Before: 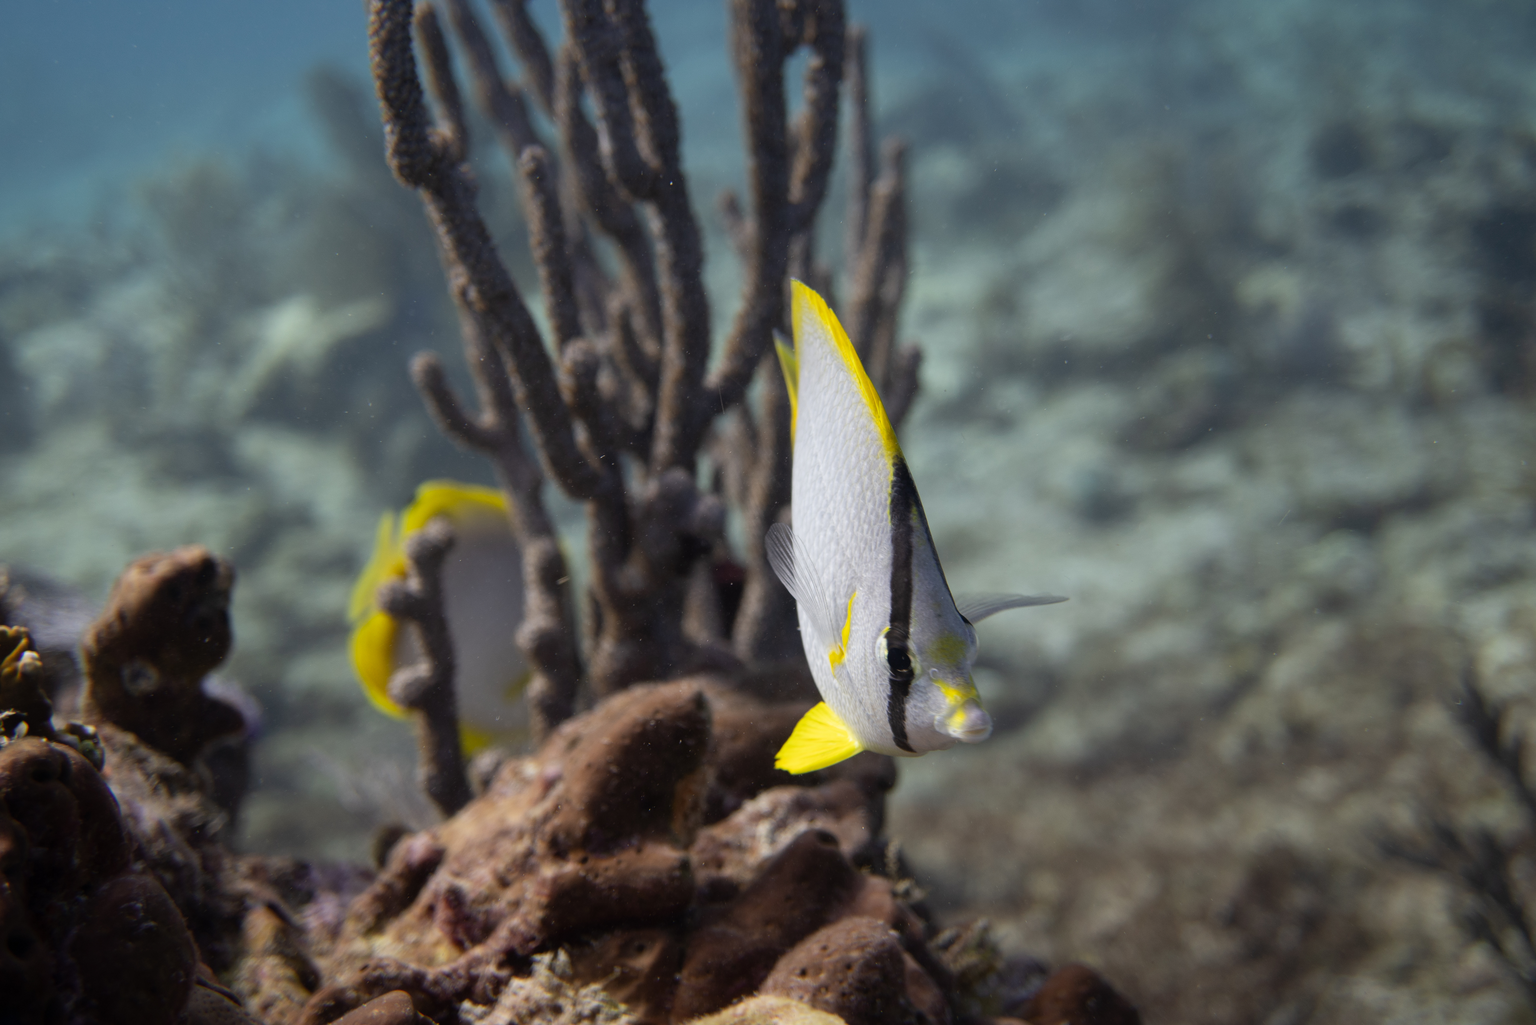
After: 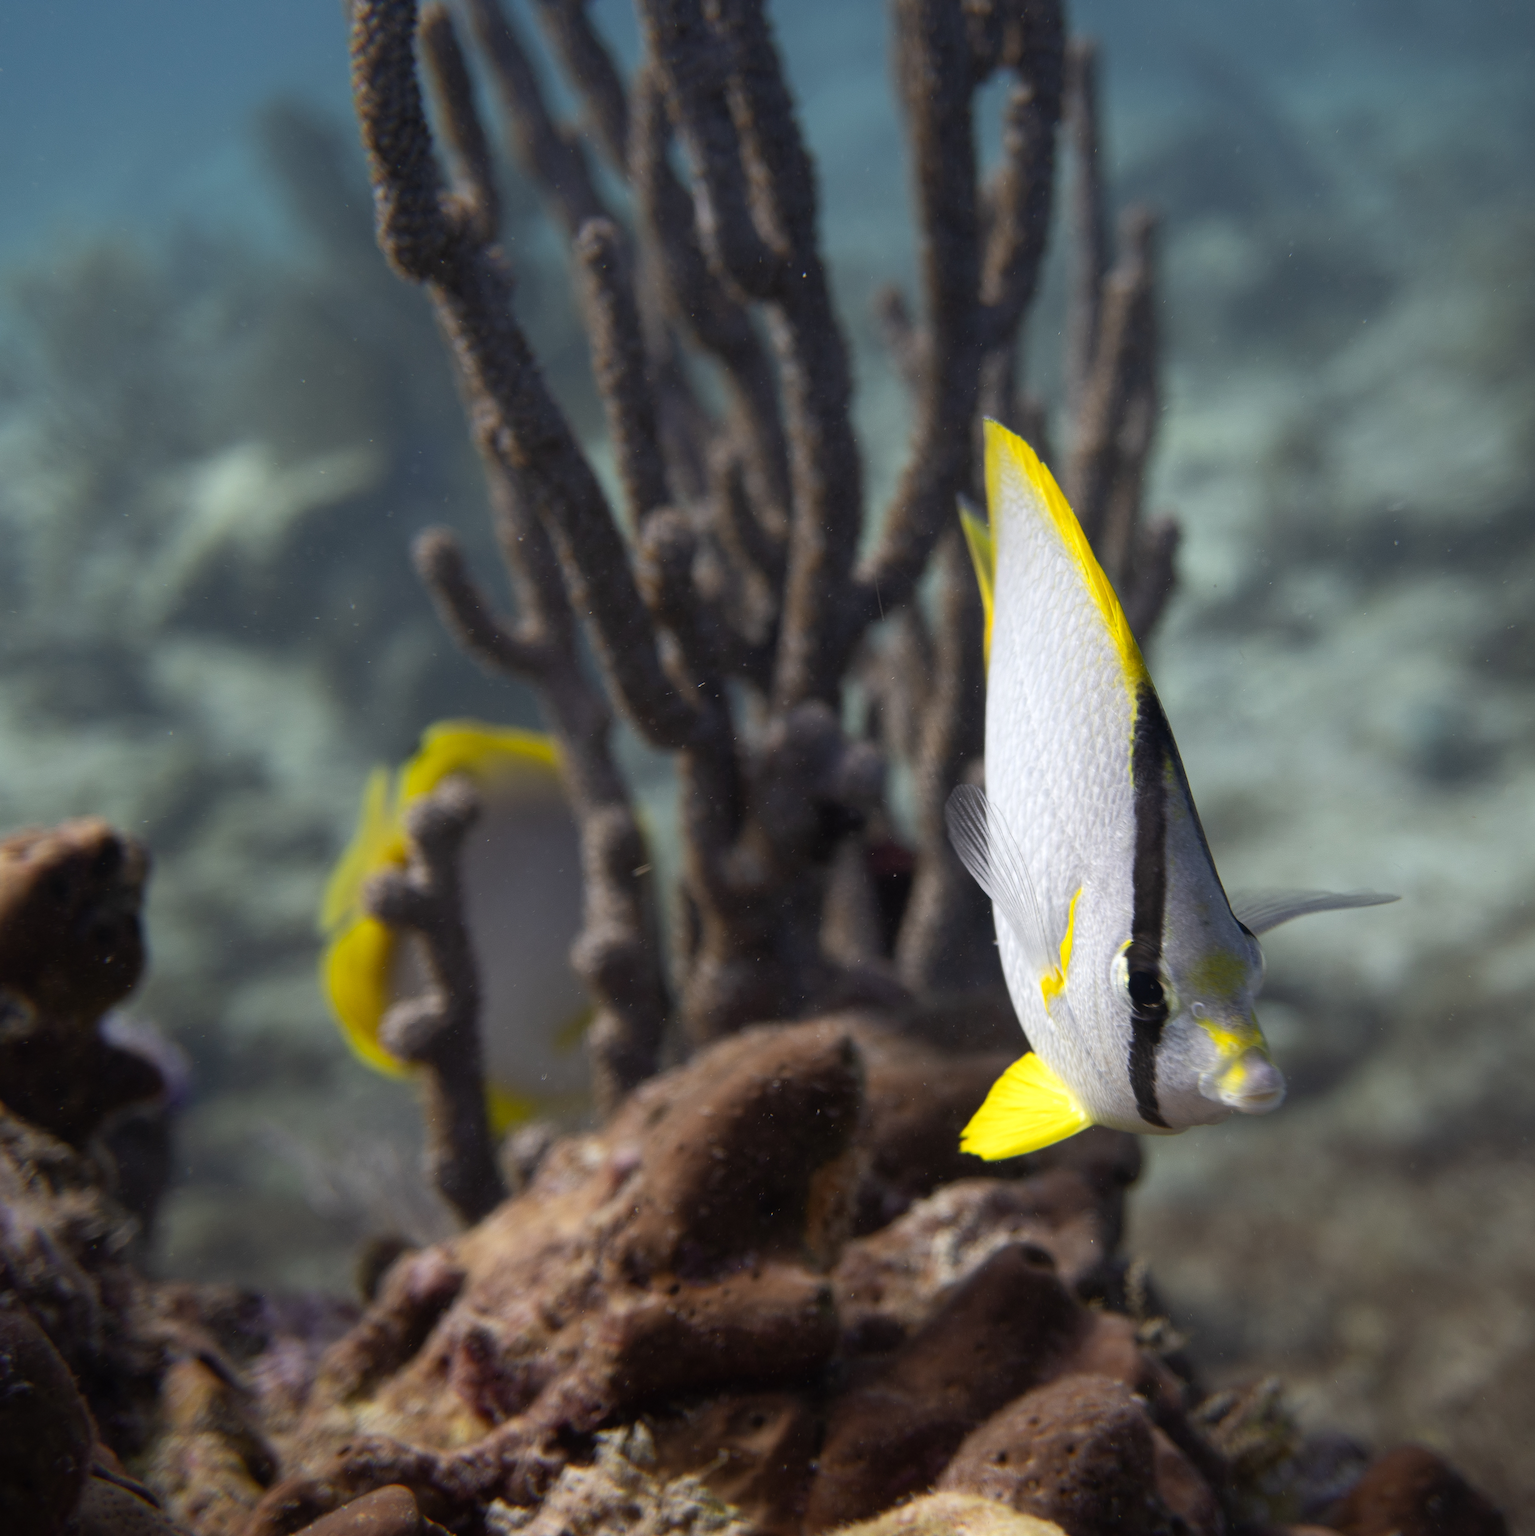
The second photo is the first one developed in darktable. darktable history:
crop and rotate: left 8.786%, right 24.548%
tone equalizer: -8 EV -0.001 EV, -7 EV 0.001 EV, -6 EV -0.002 EV, -5 EV -0.003 EV, -4 EV -0.062 EV, -3 EV -0.222 EV, -2 EV -0.267 EV, -1 EV 0.105 EV, +0 EV 0.303 EV
